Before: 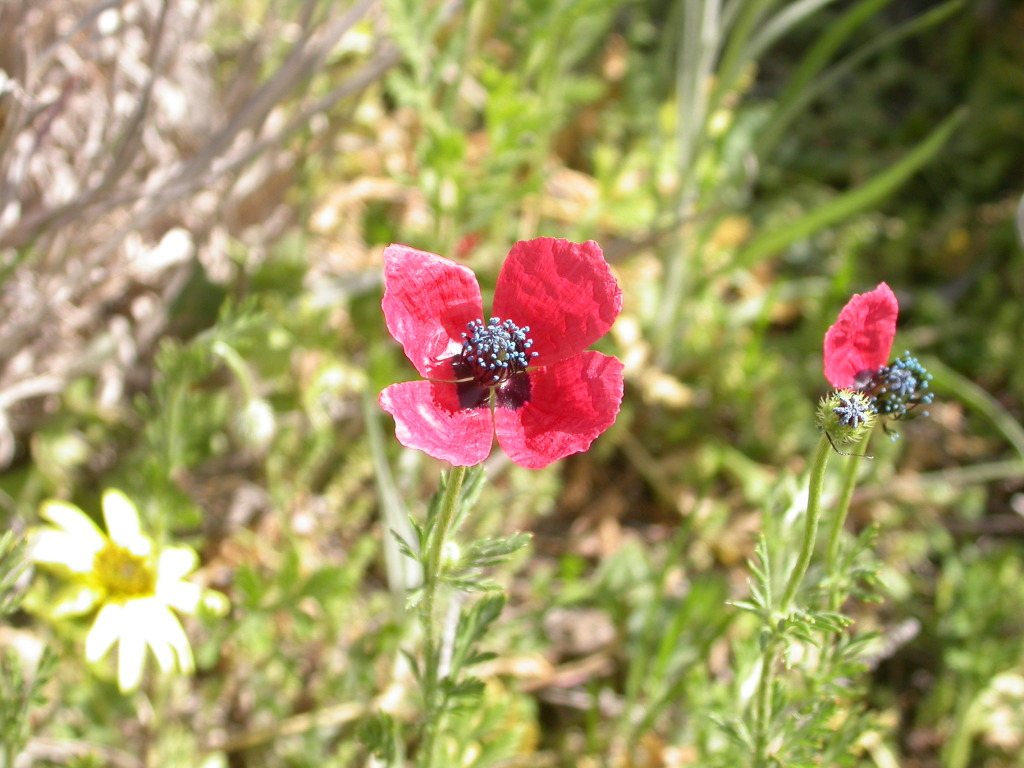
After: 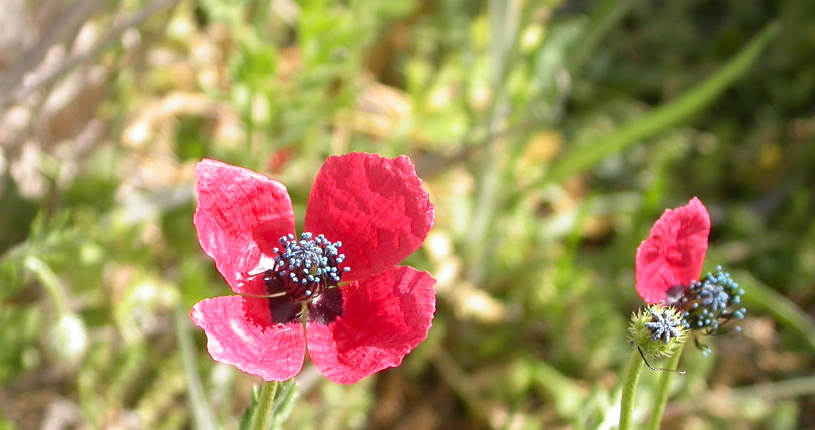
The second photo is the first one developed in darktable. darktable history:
crop: left 18.427%, top 11.086%, right 1.913%, bottom 32.845%
color zones: curves: ch1 [(0, 0.513) (0.143, 0.524) (0.286, 0.511) (0.429, 0.506) (0.571, 0.503) (0.714, 0.503) (0.857, 0.508) (1, 0.513)]
sharpen: amount 0.203
